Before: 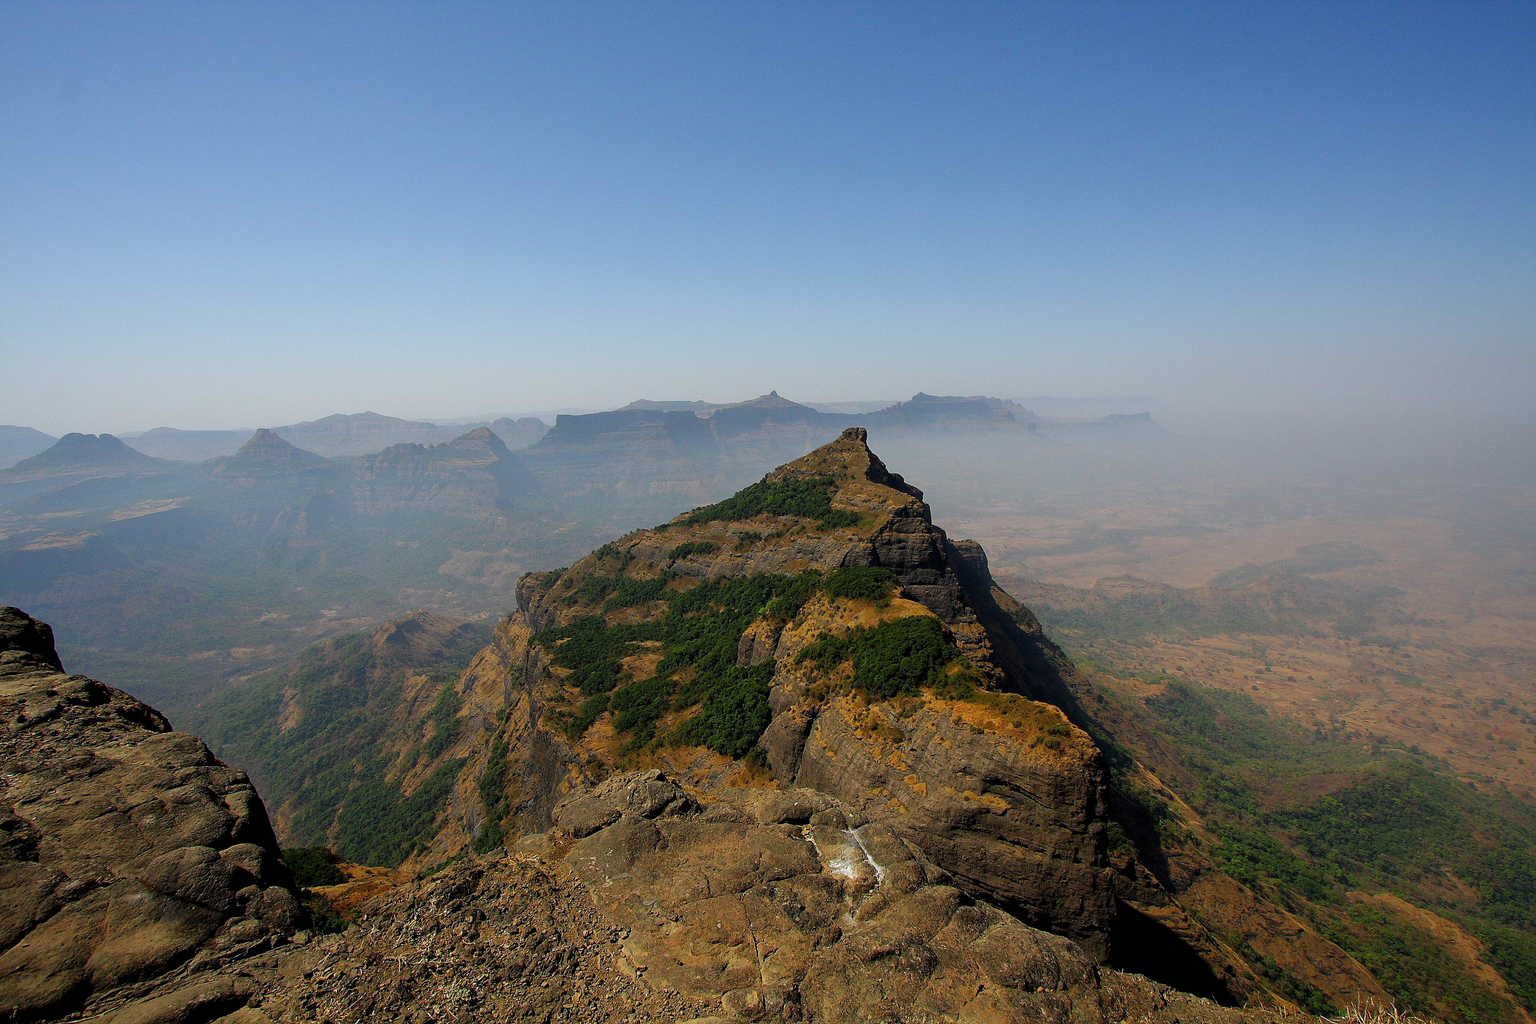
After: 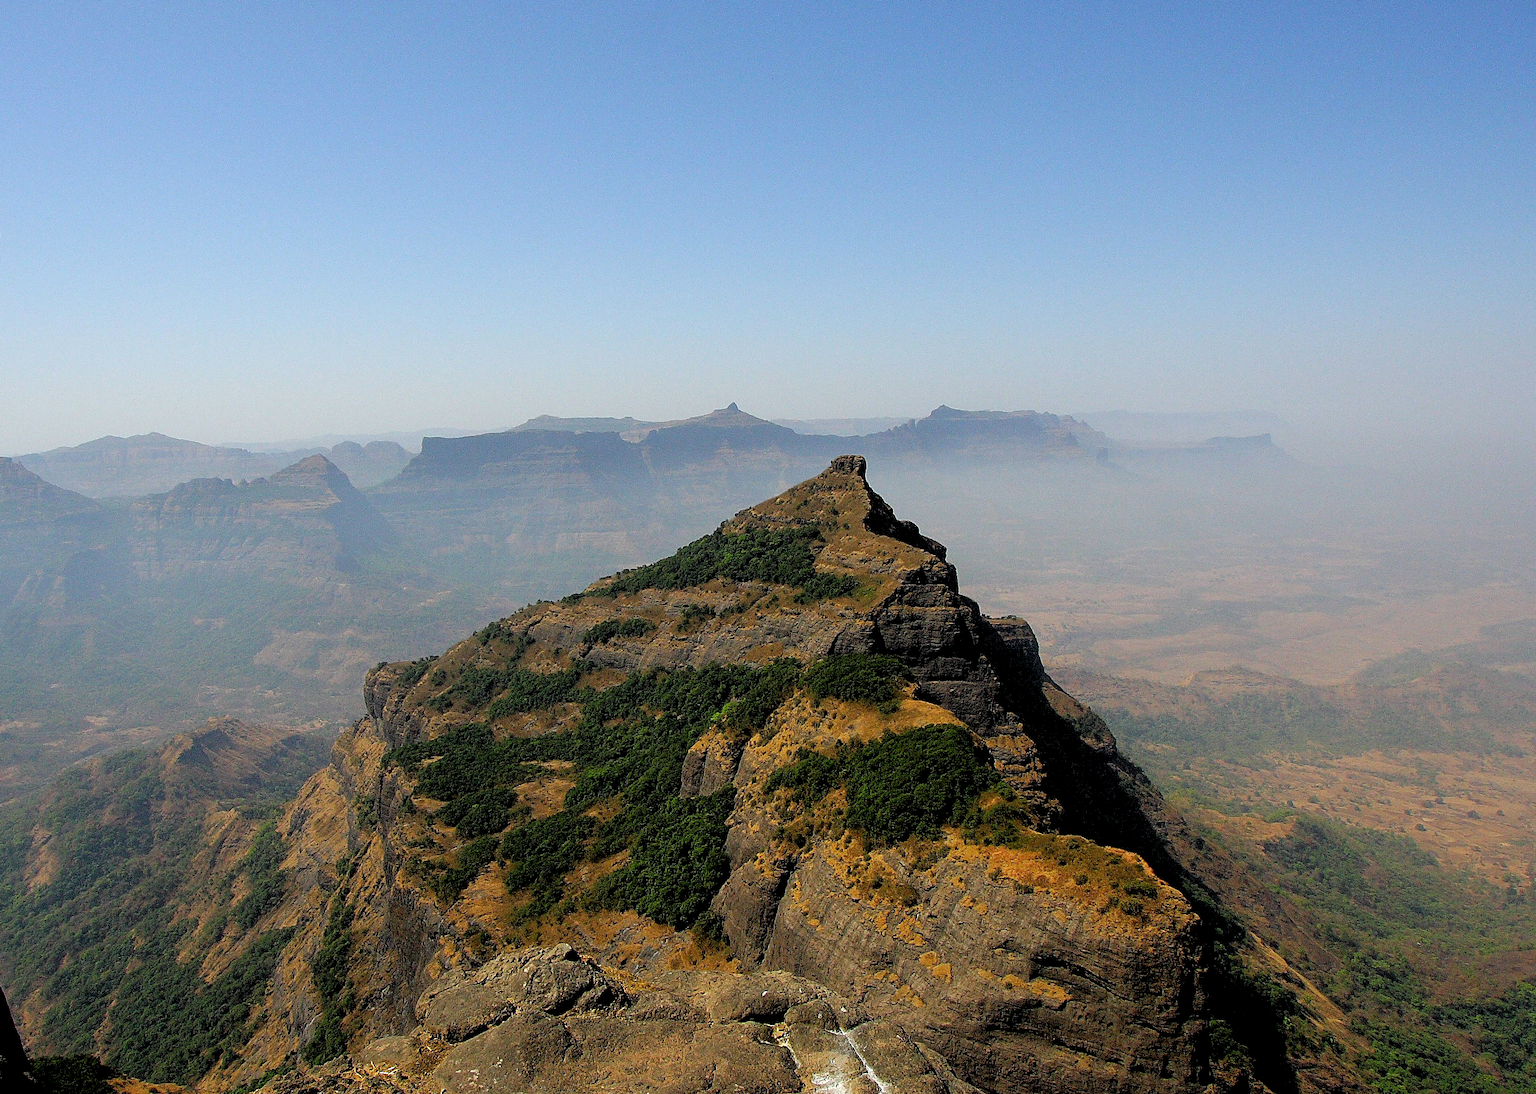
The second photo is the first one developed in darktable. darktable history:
rgb levels: levels [[0.013, 0.434, 0.89], [0, 0.5, 1], [0, 0.5, 1]]
crop and rotate: left 17.046%, top 10.659%, right 12.989%, bottom 14.553%
